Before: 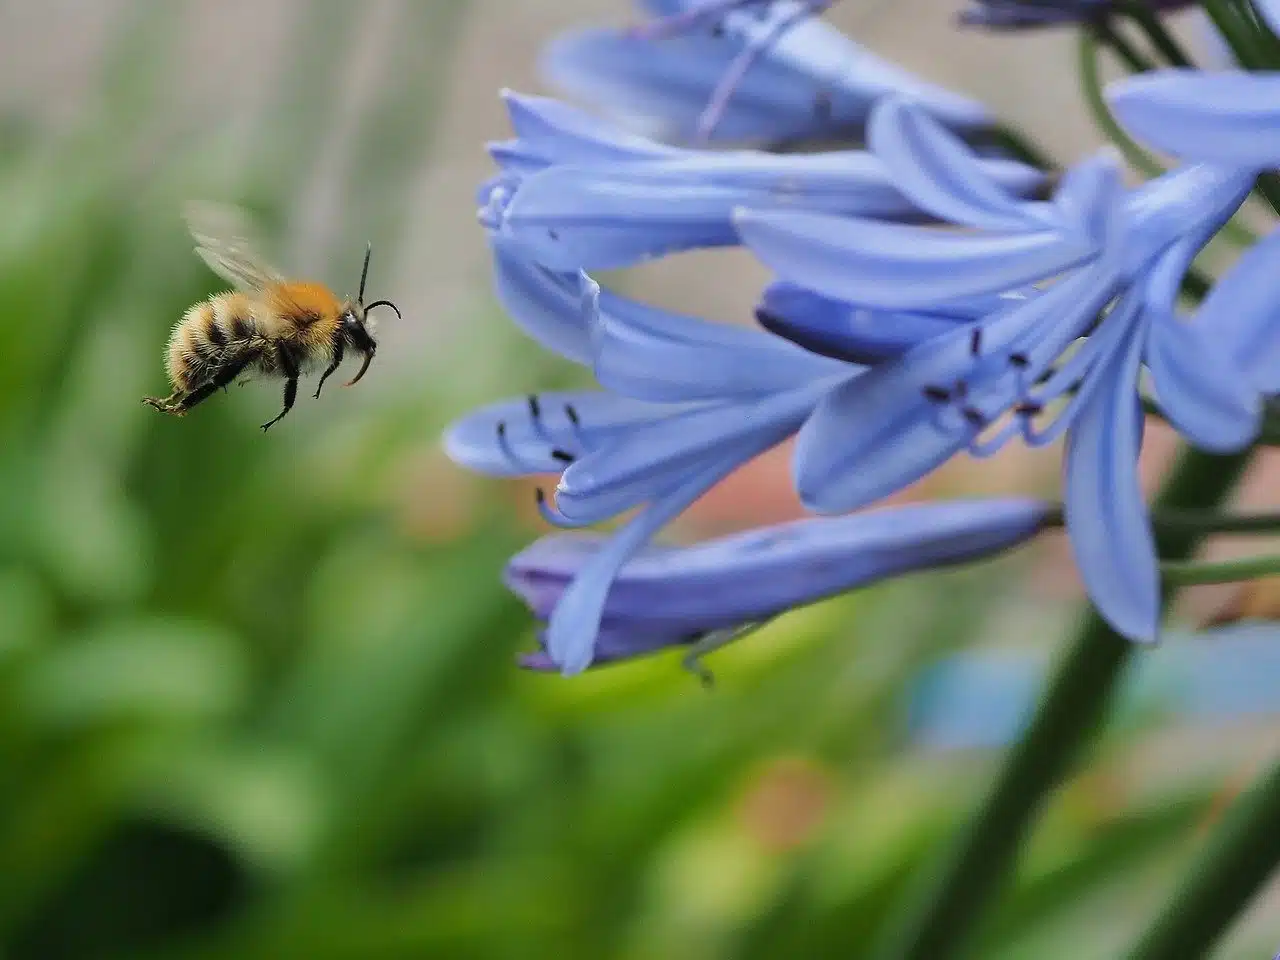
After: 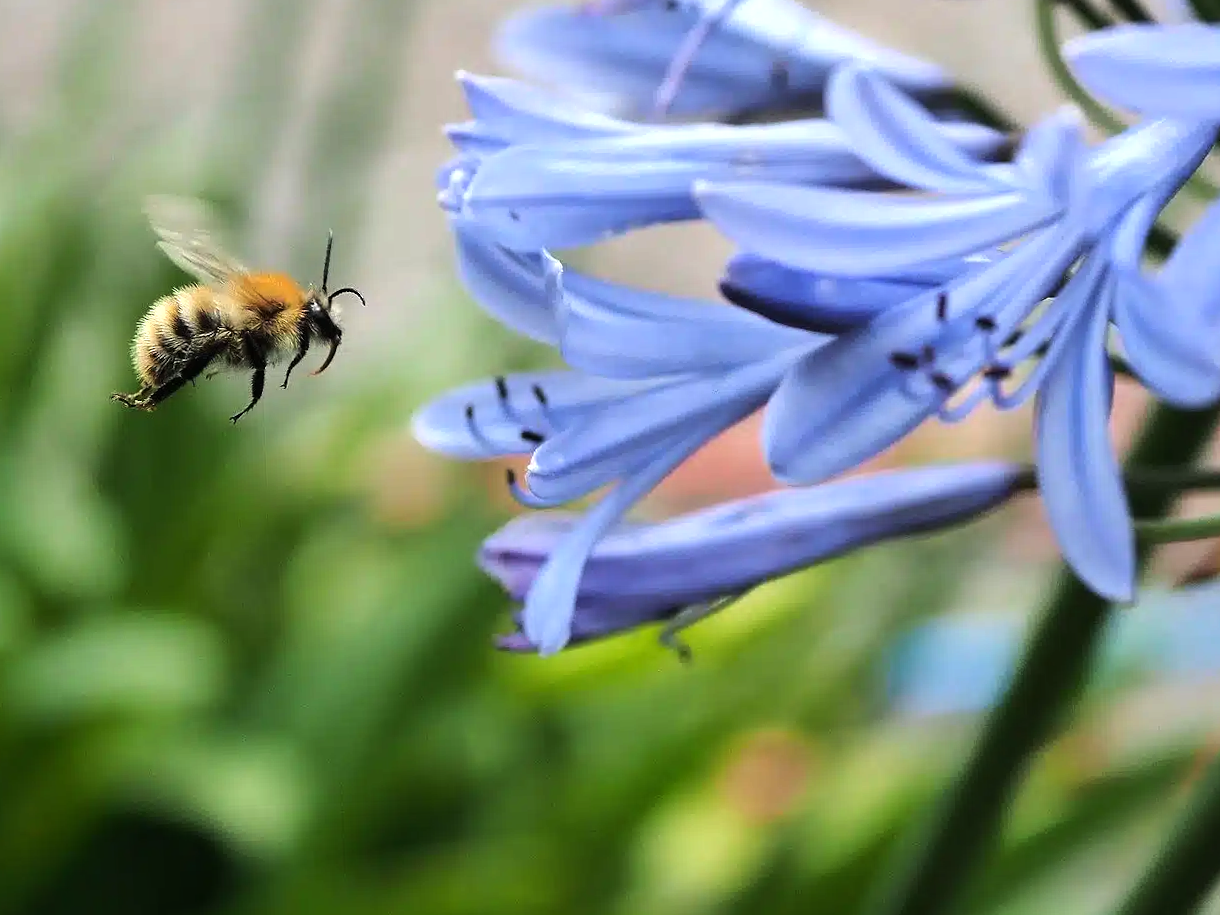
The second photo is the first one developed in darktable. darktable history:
rotate and perspective: rotation -2.12°, lens shift (vertical) 0.009, lens shift (horizontal) -0.008, automatic cropping original format, crop left 0.036, crop right 0.964, crop top 0.05, crop bottom 0.959
tone equalizer: -8 EV -0.75 EV, -7 EV -0.7 EV, -6 EV -0.6 EV, -5 EV -0.4 EV, -3 EV 0.4 EV, -2 EV 0.6 EV, -1 EV 0.7 EV, +0 EV 0.75 EV, edges refinement/feathering 500, mask exposure compensation -1.57 EV, preserve details no
